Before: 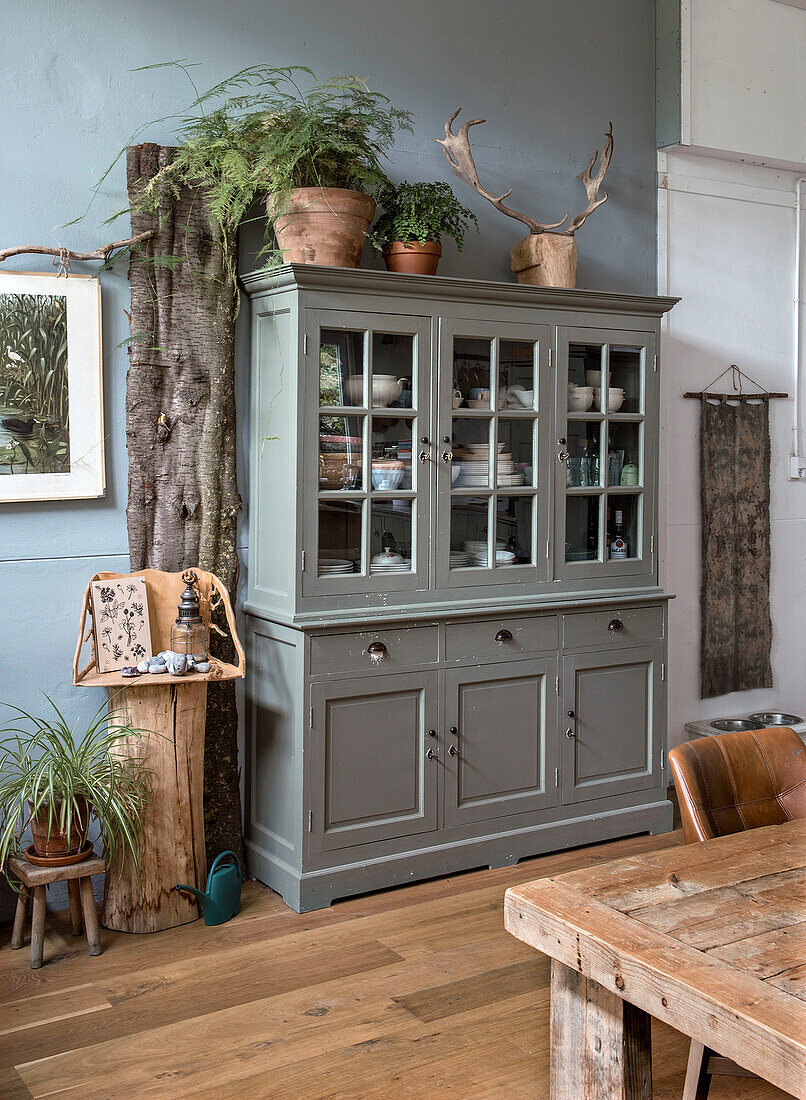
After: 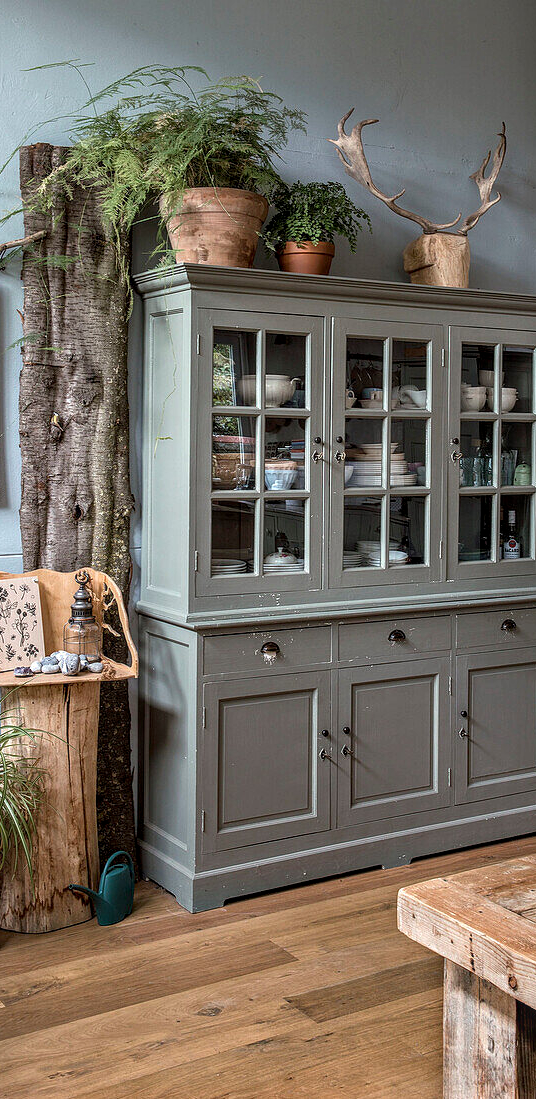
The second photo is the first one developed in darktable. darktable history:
crop and rotate: left 13.367%, right 20.032%
local contrast: on, module defaults
